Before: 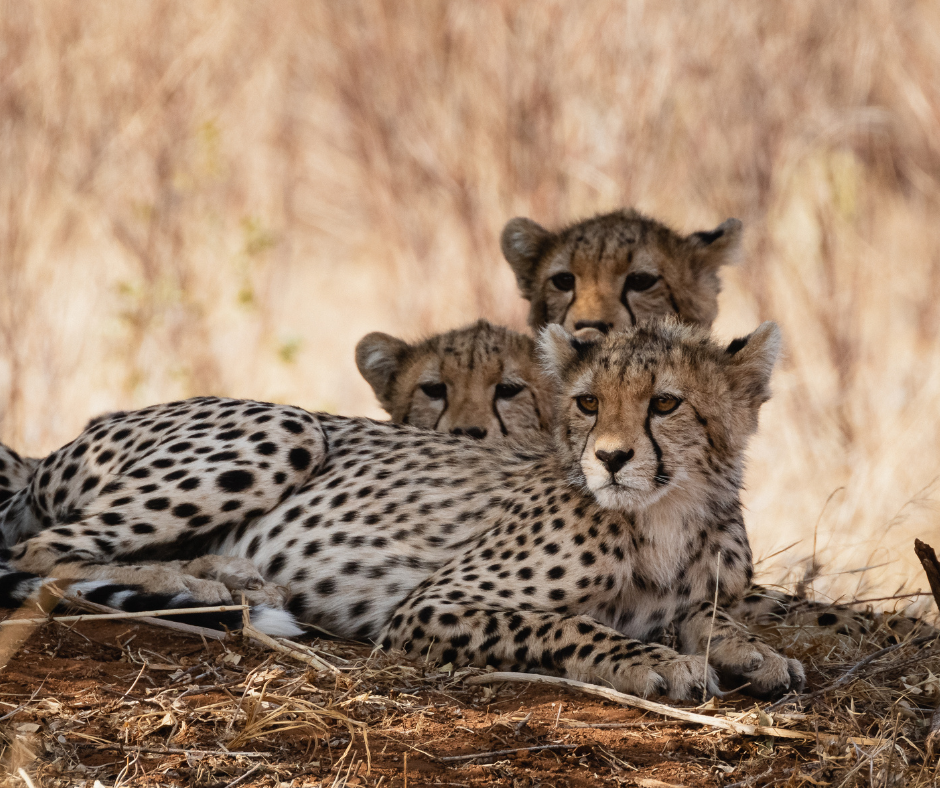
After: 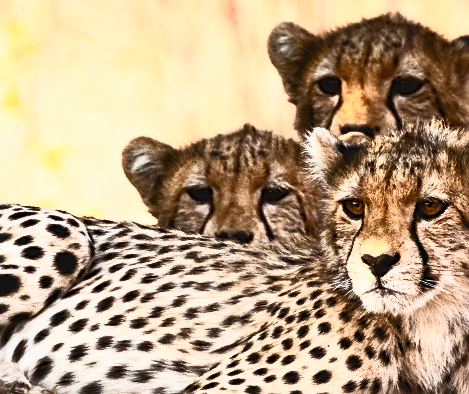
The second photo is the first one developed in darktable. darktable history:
crop: left 25%, top 25%, right 25%, bottom 25%
sharpen: on, module defaults
contrast brightness saturation: contrast 0.83, brightness 0.59, saturation 0.59
